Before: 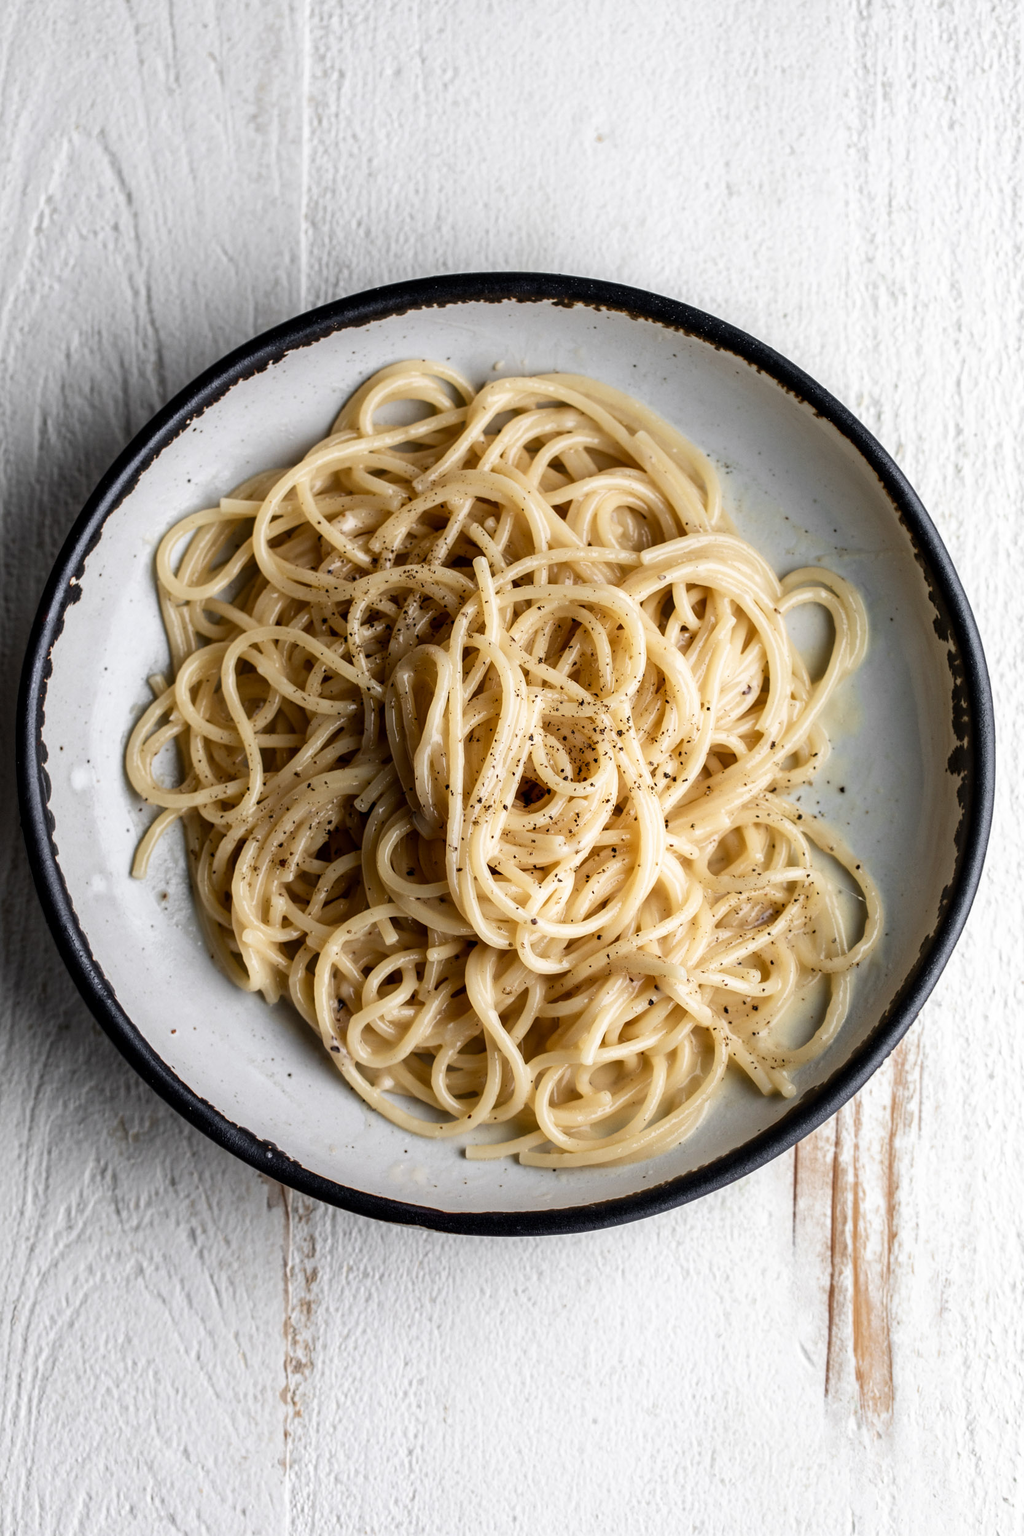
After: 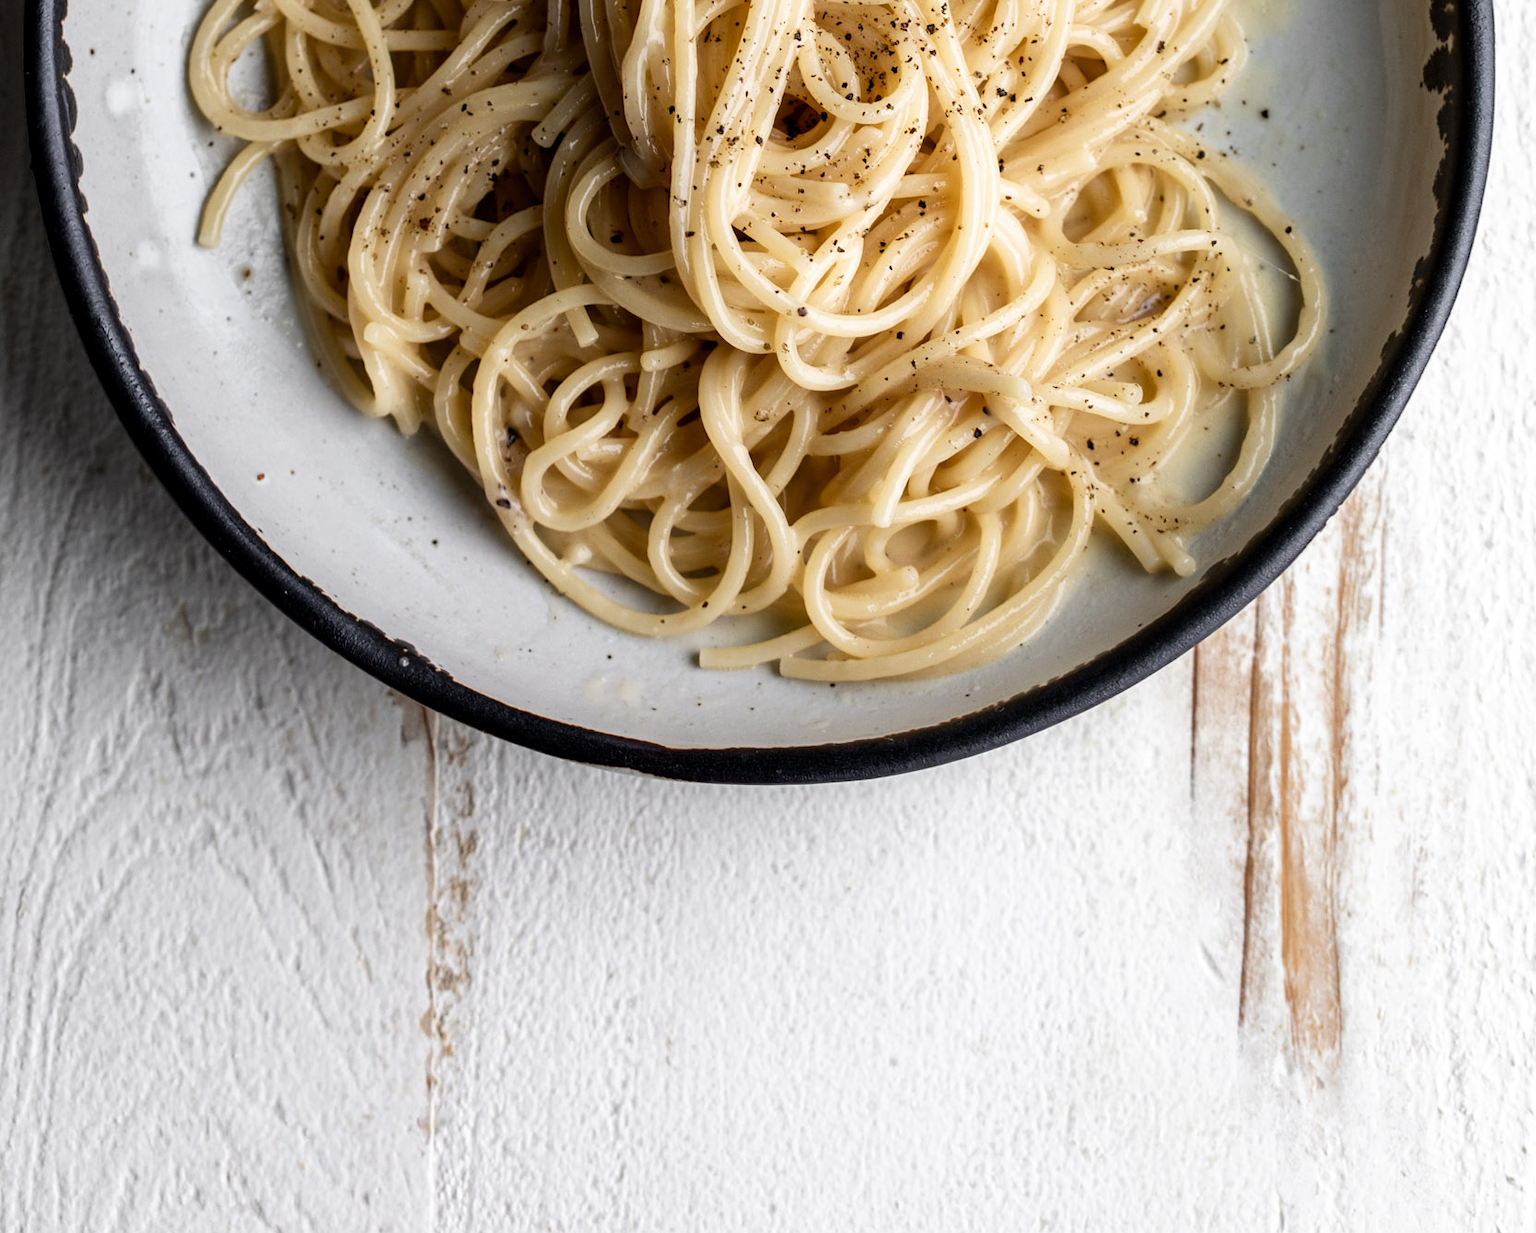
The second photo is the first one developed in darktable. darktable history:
crop and rotate: top 46.51%, right 0.089%
